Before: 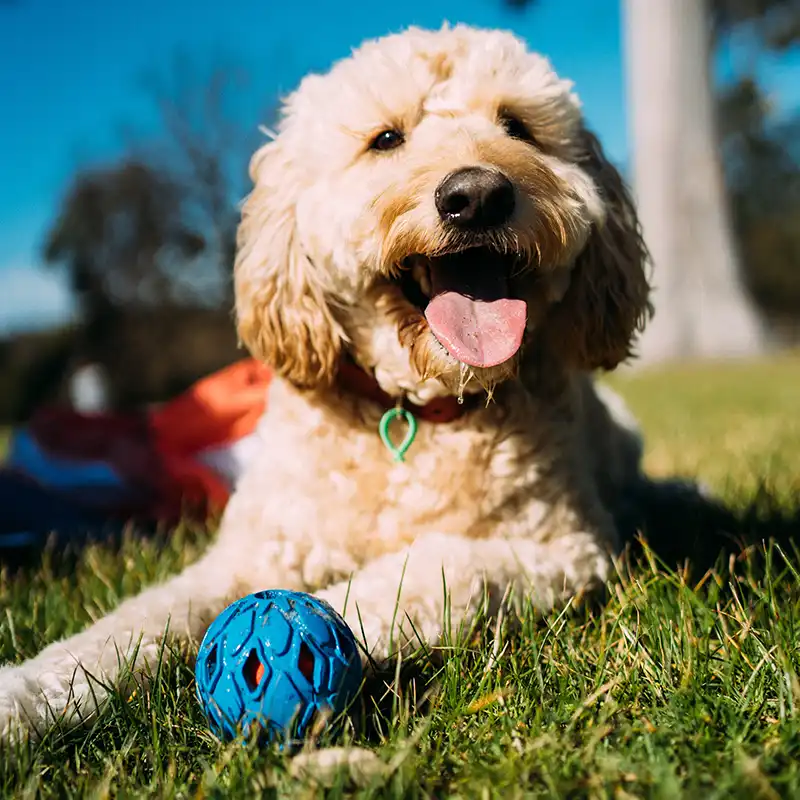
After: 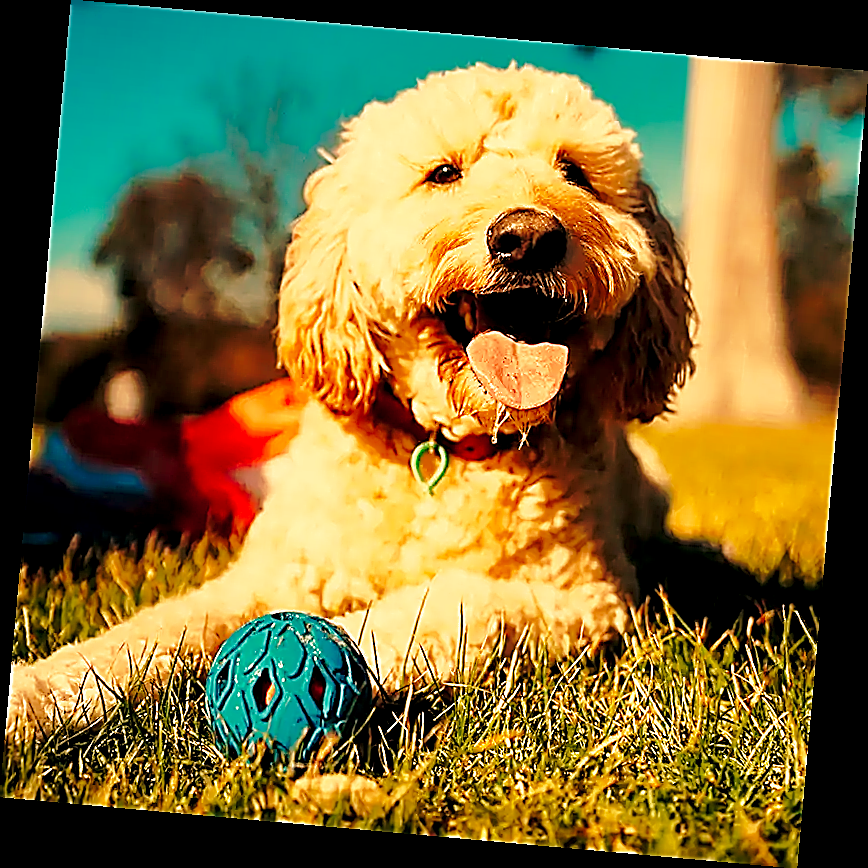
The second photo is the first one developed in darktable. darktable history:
base curve: curves: ch0 [(0, 0) (0.036, 0.037) (0.121, 0.228) (0.46, 0.76) (0.859, 0.983) (1, 1)], preserve colors none
rotate and perspective: rotation 5.12°, automatic cropping off
white balance: red 1.467, blue 0.684
shadows and highlights: shadows 40, highlights -60
sharpen: amount 1.861
exposure: black level correction 0.006, exposure -0.226 EV, compensate highlight preservation false
